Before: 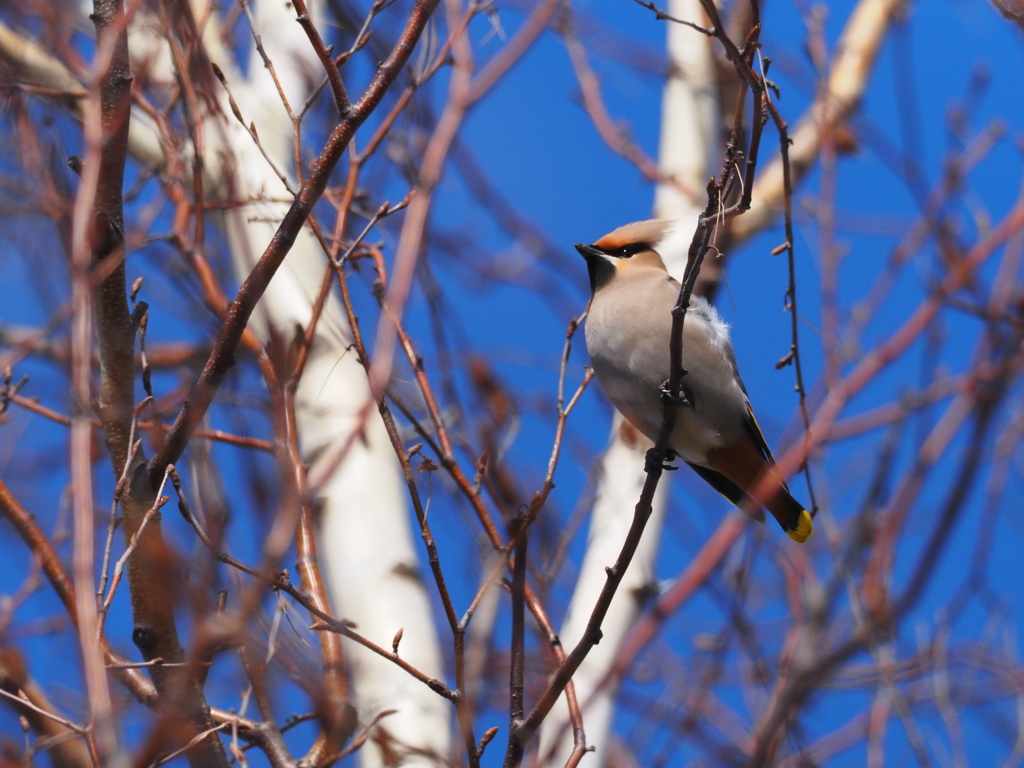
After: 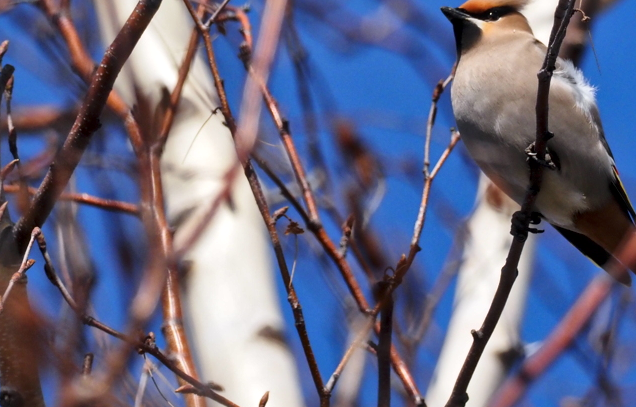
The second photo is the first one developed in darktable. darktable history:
local contrast: mode bilateral grid, contrast 20, coarseness 19, detail 163%, midtone range 0.2
crop: left 13.169%, top 30.987%, right 24.624%, bottom 15.895%
